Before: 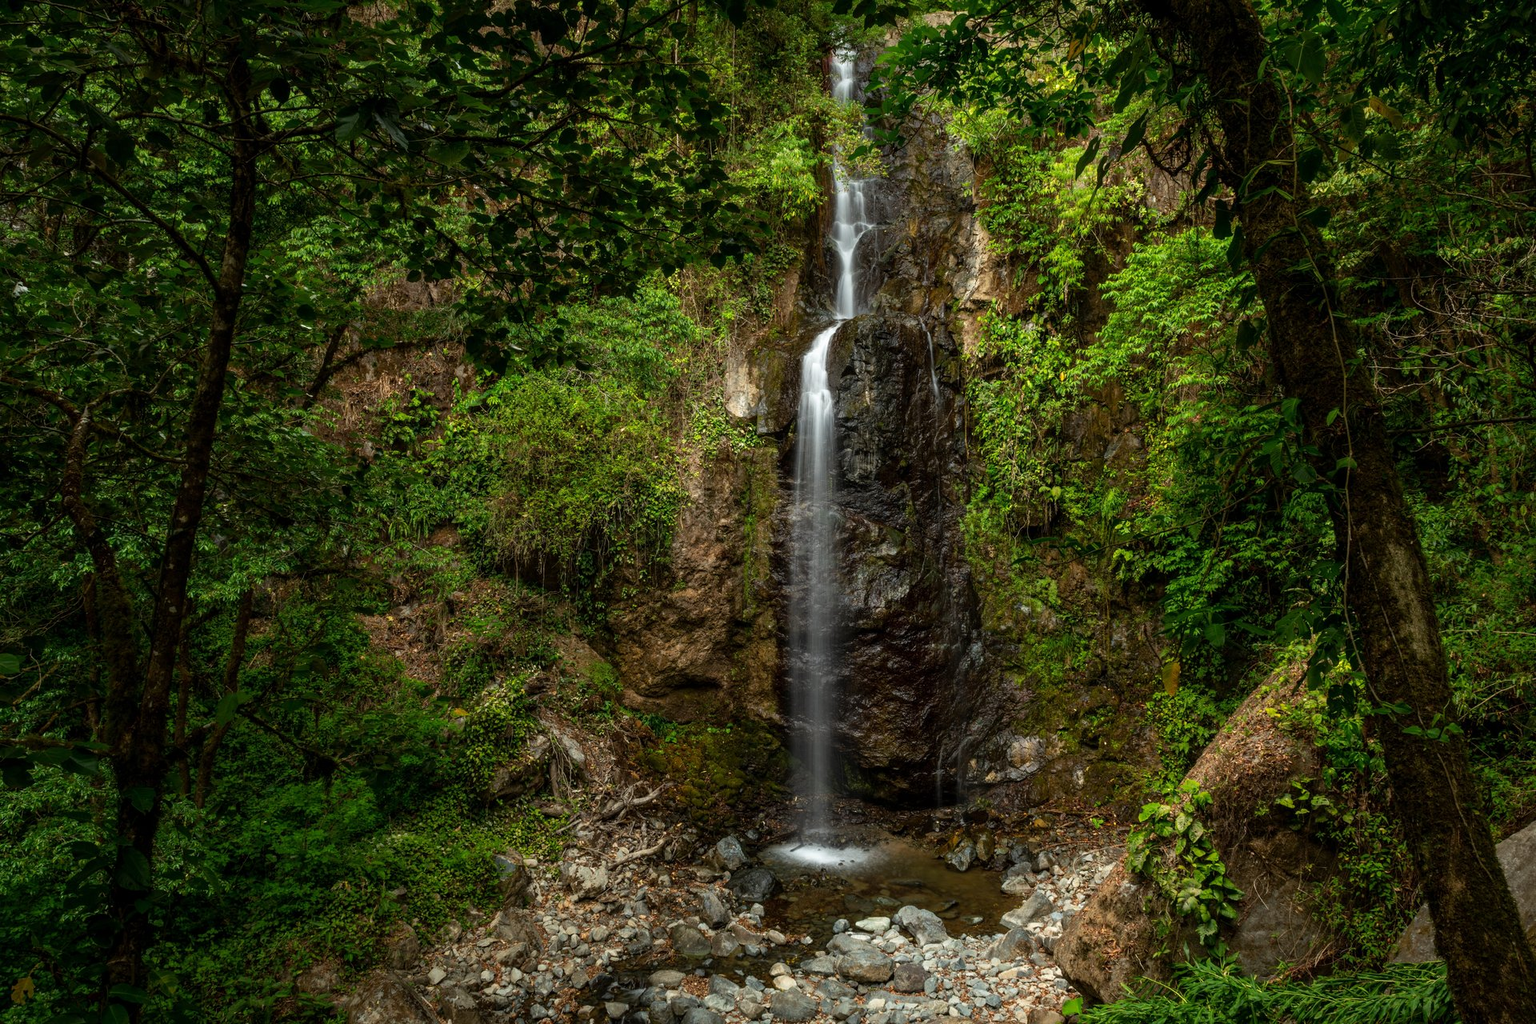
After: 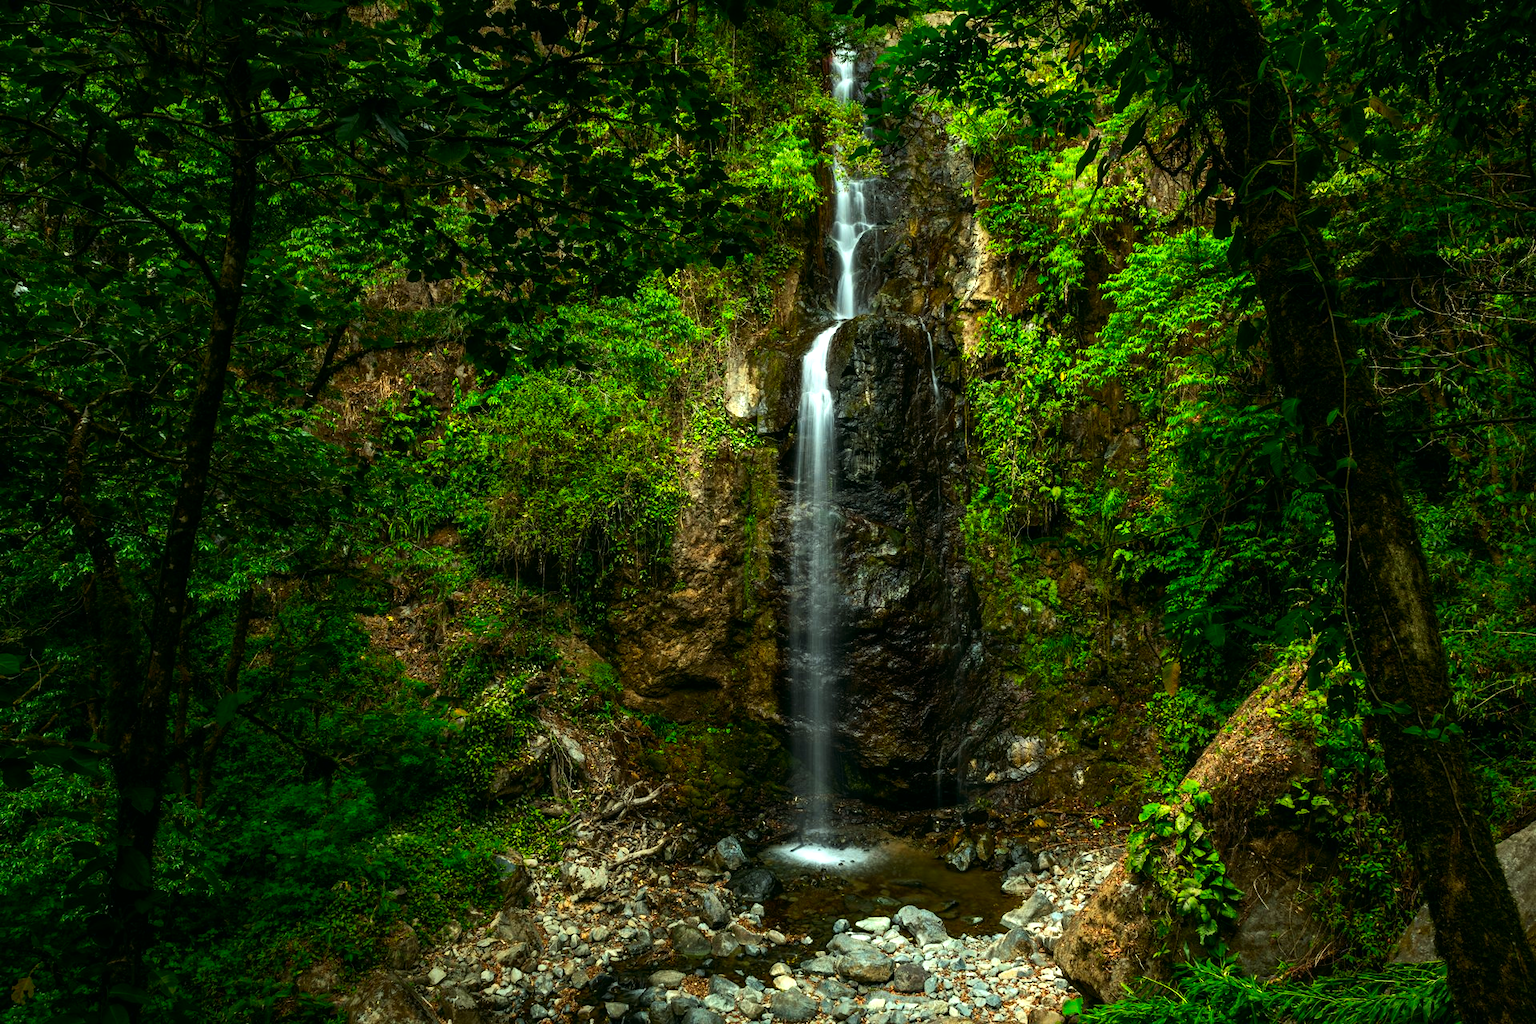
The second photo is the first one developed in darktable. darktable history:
color correction: highlights a* -7.43, highlights b* 1.12, shadows a* -2.92, saturation 1.43
tone equalizer: -8 EV -0.785 EV, -7 EV -0.715 EV, -6 EV -0.595 EV, -5 EV -0.367 EV, -3 EV 0.371 EV, -2 EV 0.6 EV, -1 EV 0.701 EV, +0 EV 0.743 EV, edges refinement/feathering 500, mask exposure compensation -1.57 EV, preserve details no
